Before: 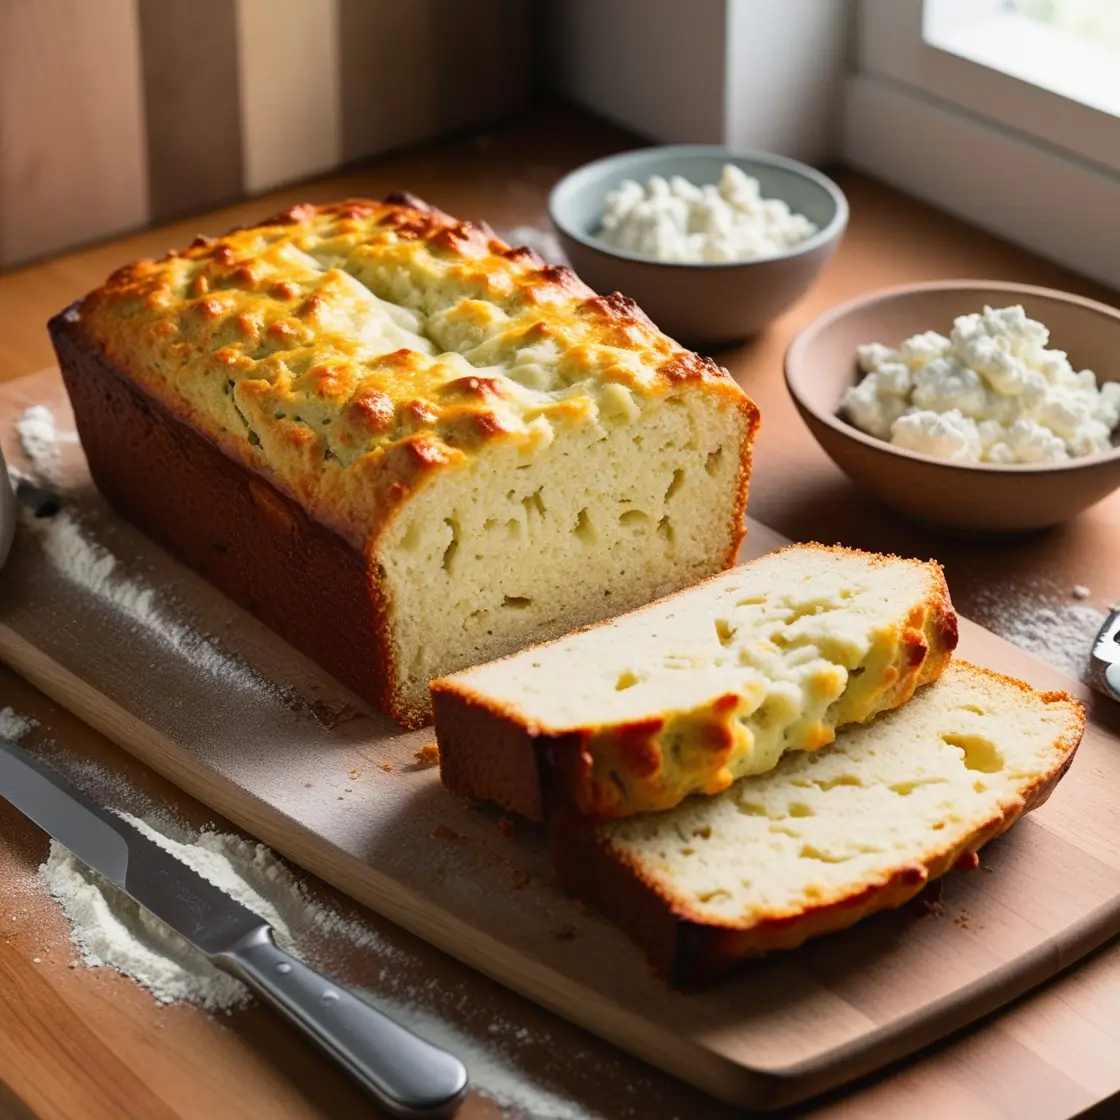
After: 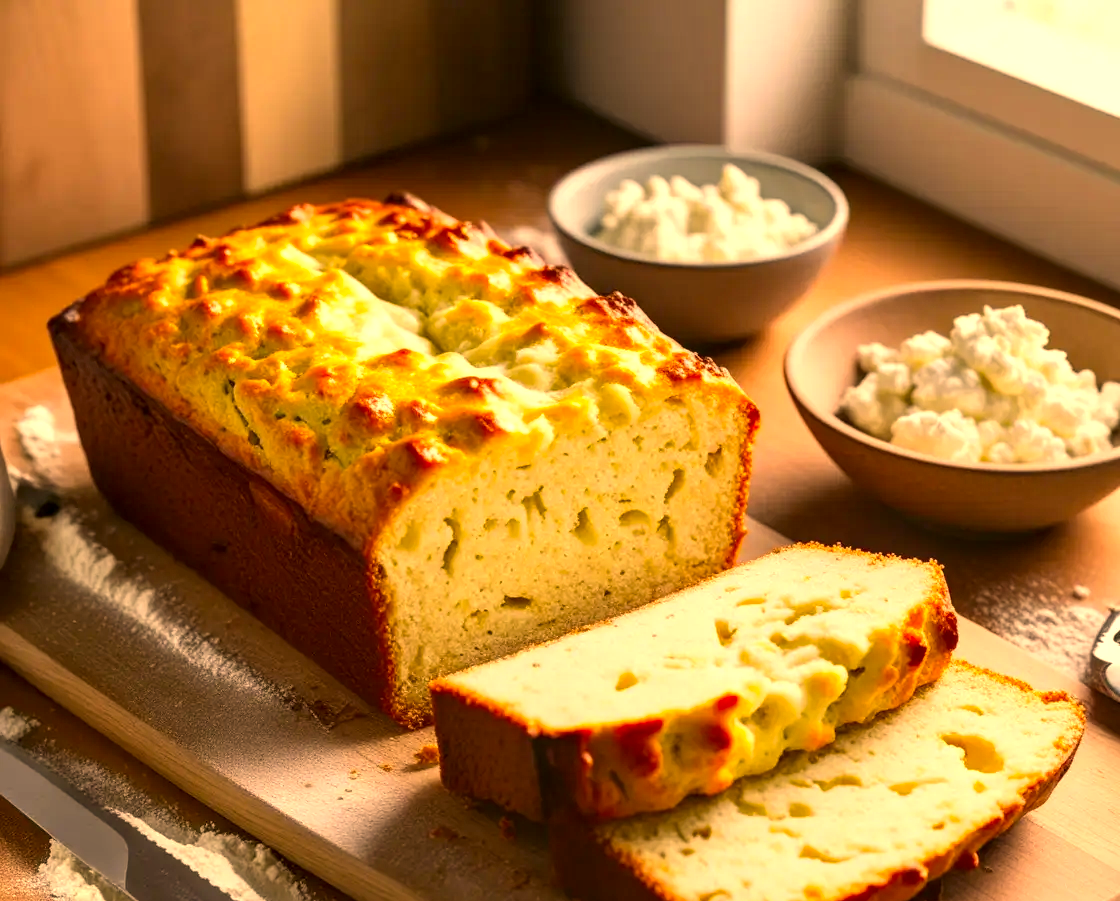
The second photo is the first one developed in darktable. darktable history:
crop: bottom 19.534%
tone equalizer: on, module defaults
color correction: highlights a* 18.54, highlights b* 34.77, shadows a* 0.952, shadows b* 6.52, saturation 1.04
exposure: black level correction 0.001, exposure 0.5 EV, compensate highlight preservation false
local contrast: on, module defaults
